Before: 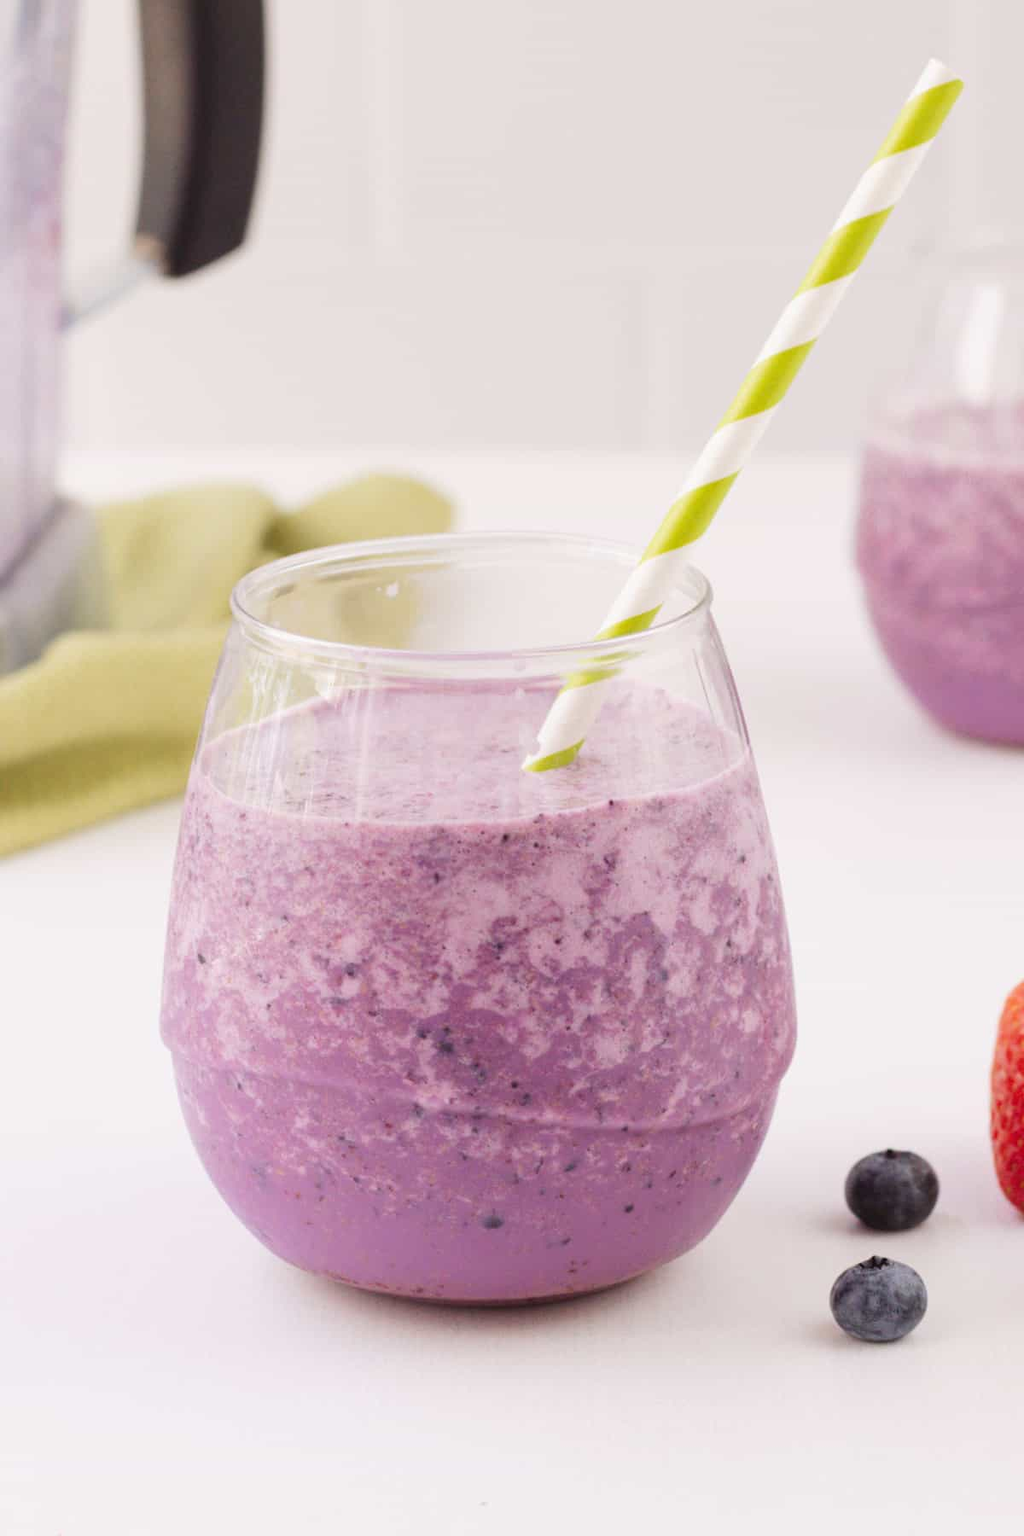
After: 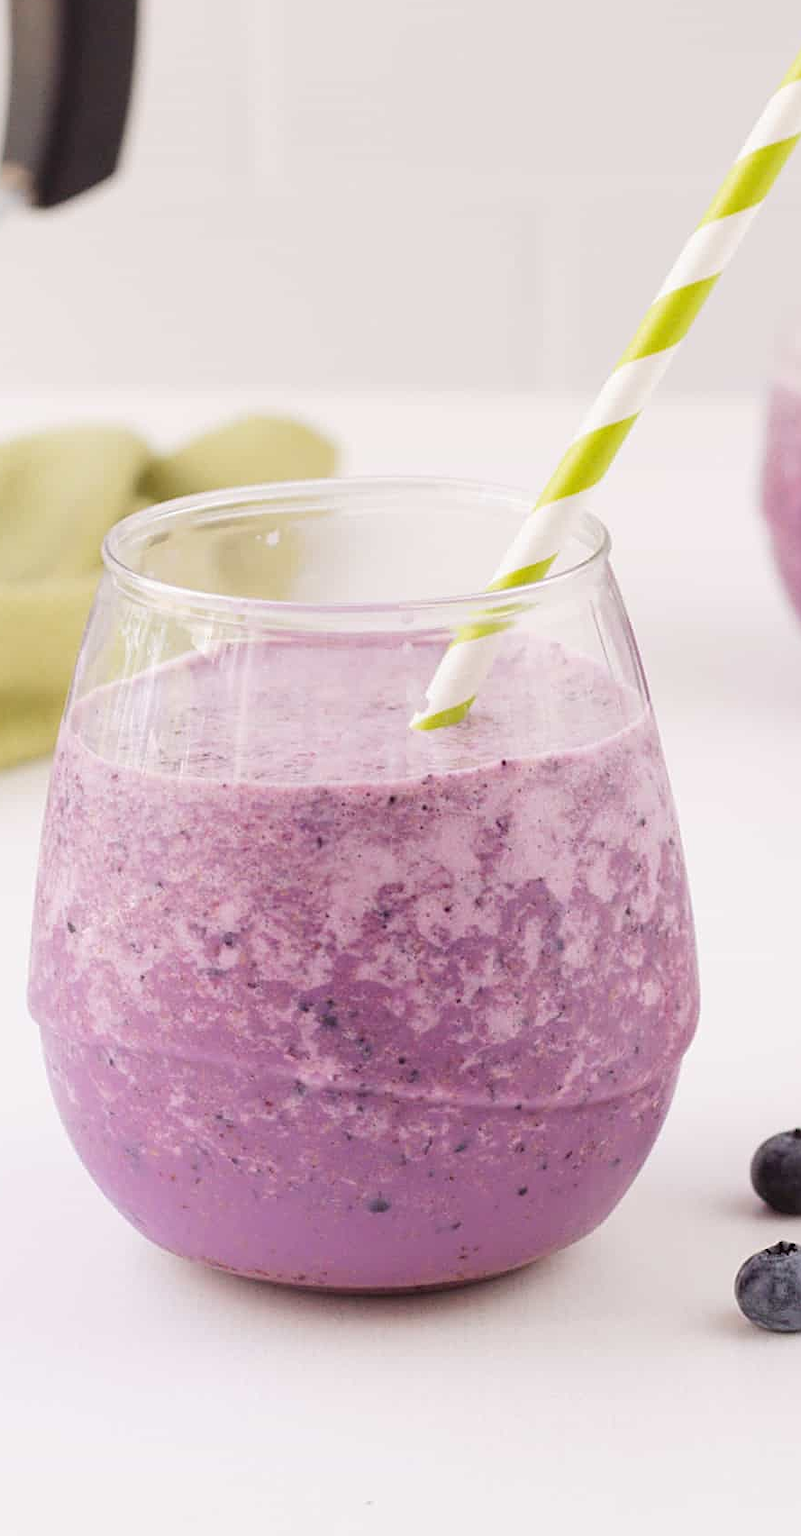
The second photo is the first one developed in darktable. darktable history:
crop and rotate: left 13.15%, top 5.251%, right 12.609%
sharpen: on, module defaults
